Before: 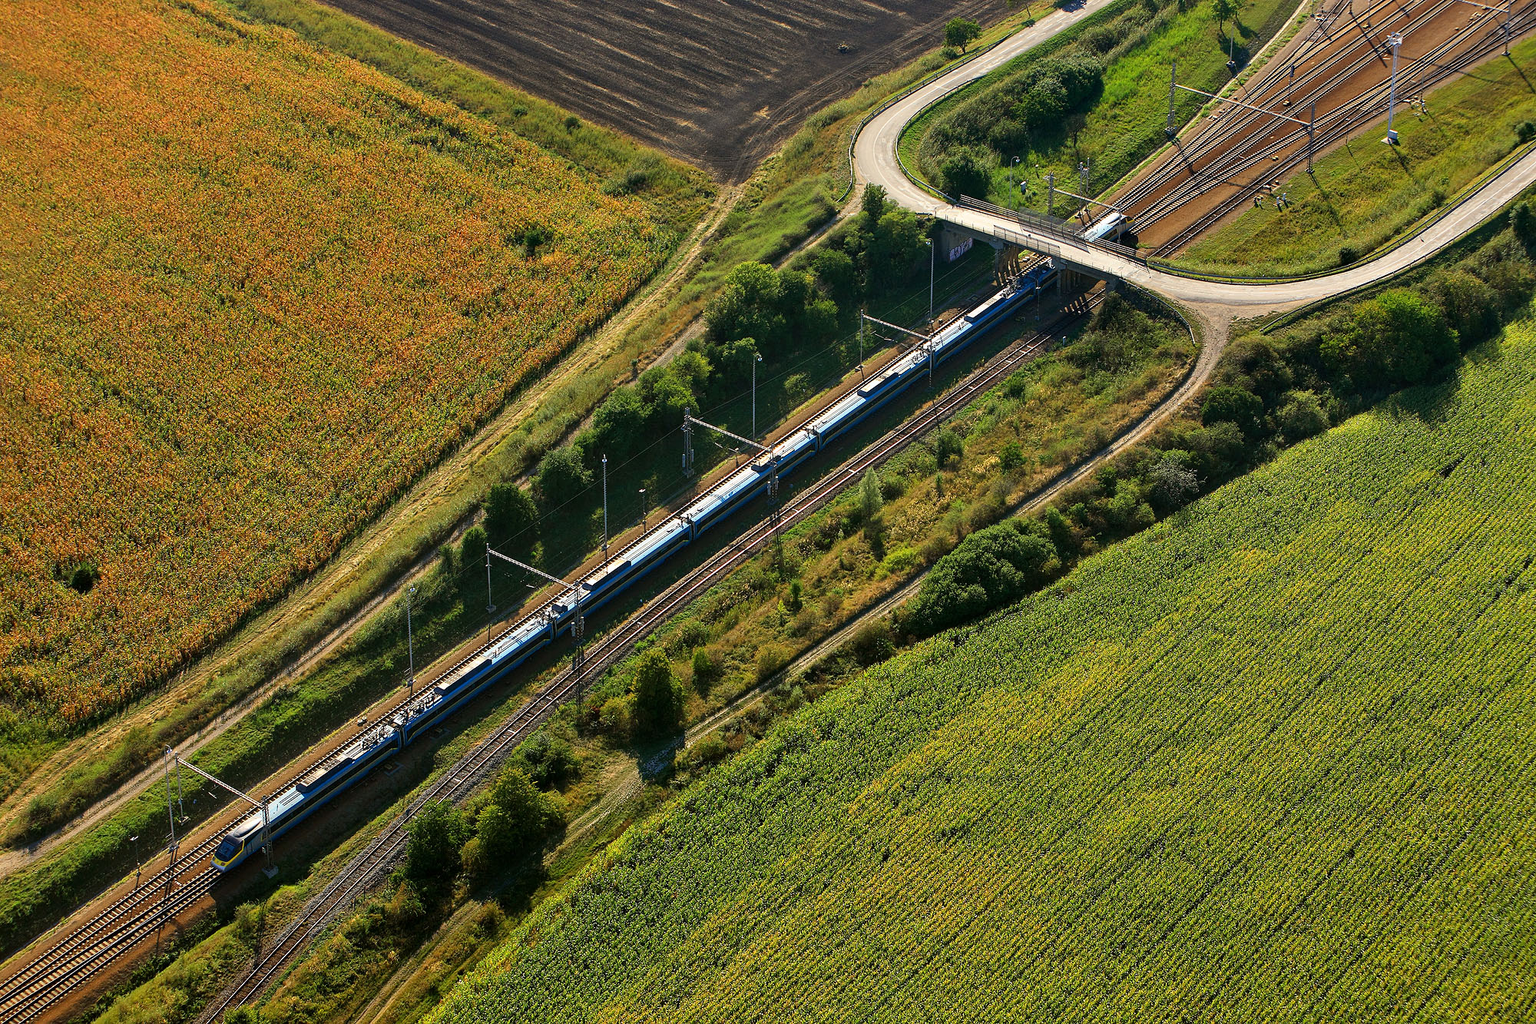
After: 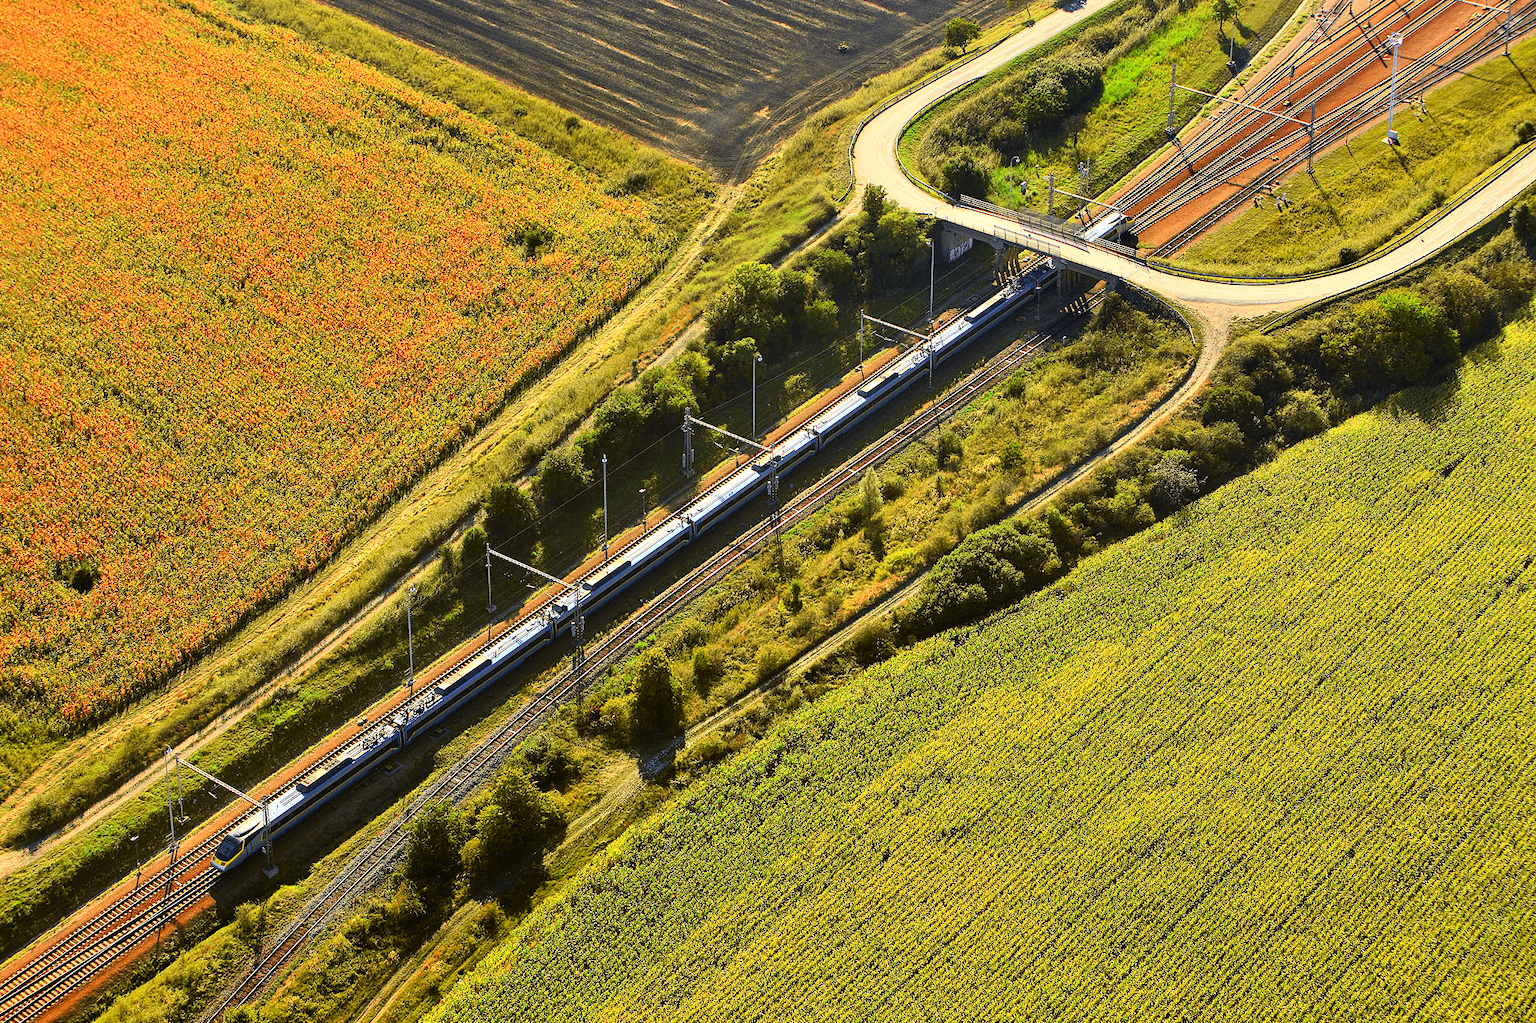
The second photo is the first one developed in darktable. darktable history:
tone curve: curves: ch0 [(0, 0.017) (0.259, 0.344) (0.593, 0.778) (0.786, 0.931) (1, 0.999)]; ch1 [(0, 0) (0.405, 0.387) (0.442, 0.47) (0.492, 0.5) (0.511, 0.503) (0.548, 0.596) (0.7, 0.795) (1, 1)]; ch2 [(0, 0) (0.411, 0.433) (0.5, 0.504) (0.535, 0.581) (1, 1)], color space Lab, independent channels, preserve colors none
